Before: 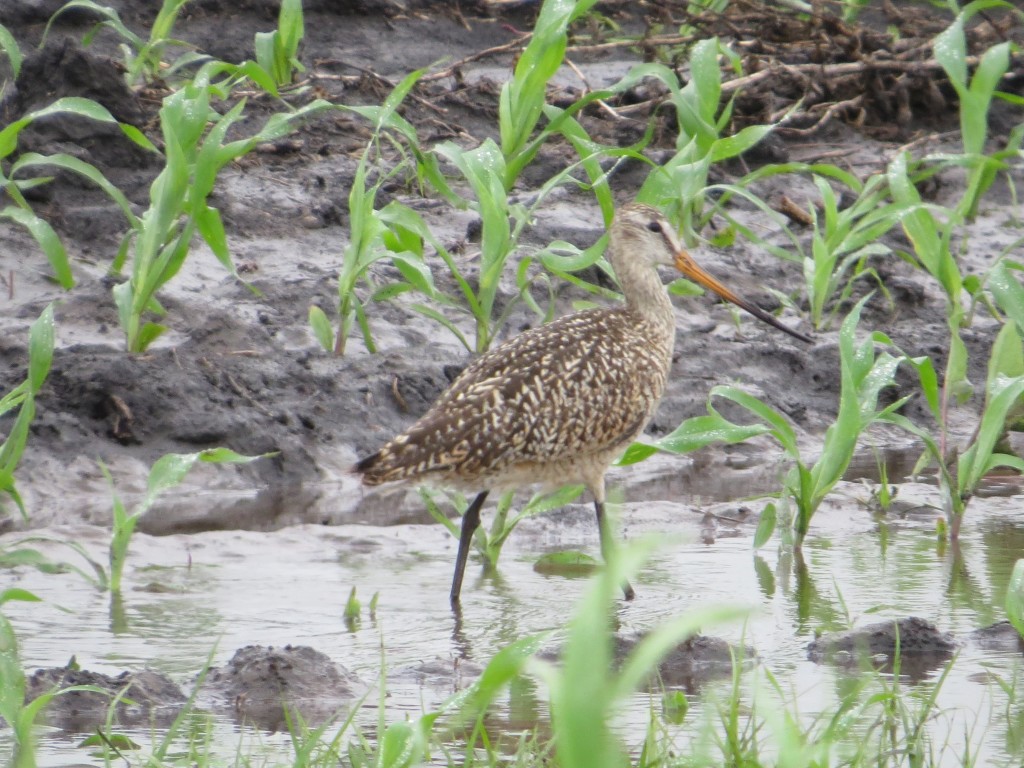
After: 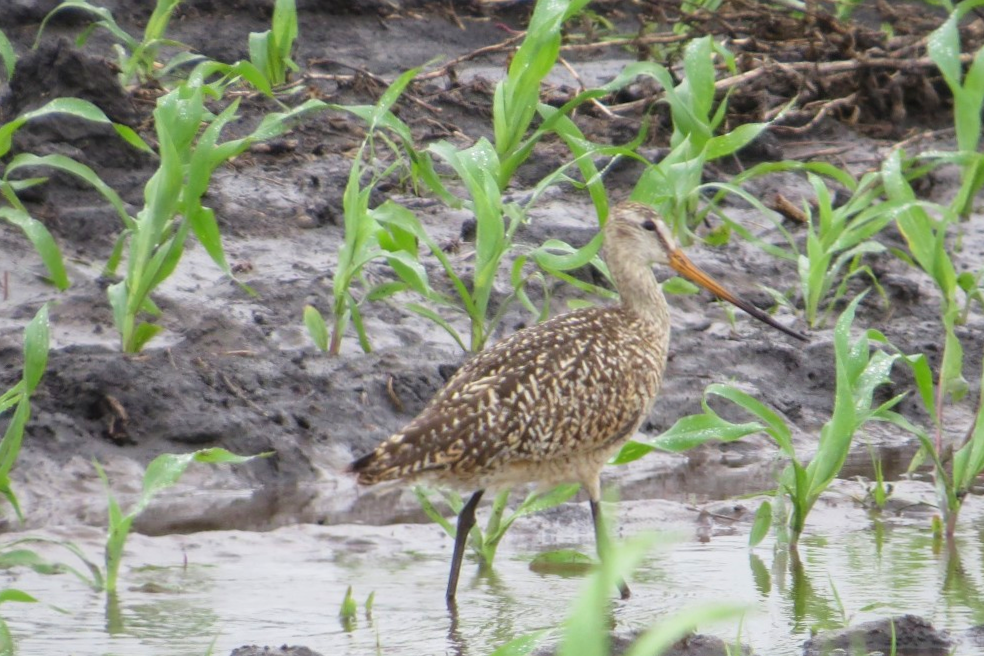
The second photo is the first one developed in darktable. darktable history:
velvia: strength 17%
crop and rotate: angle 0.2°, left 0.275%, right 3.127%, bottom 14.18%
